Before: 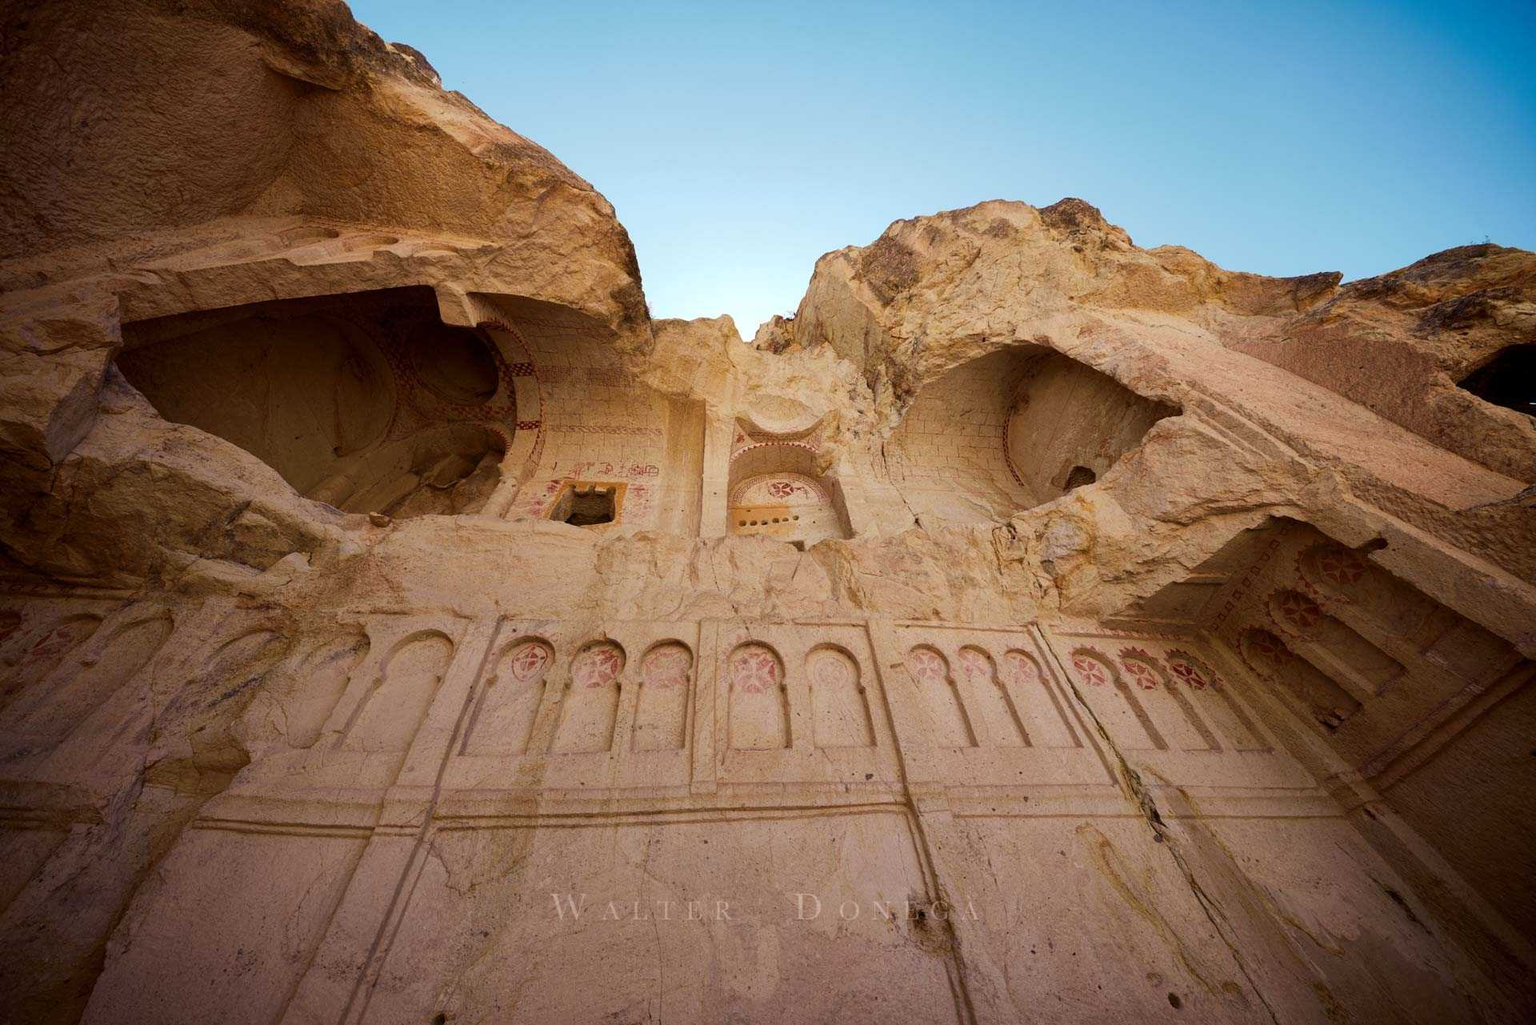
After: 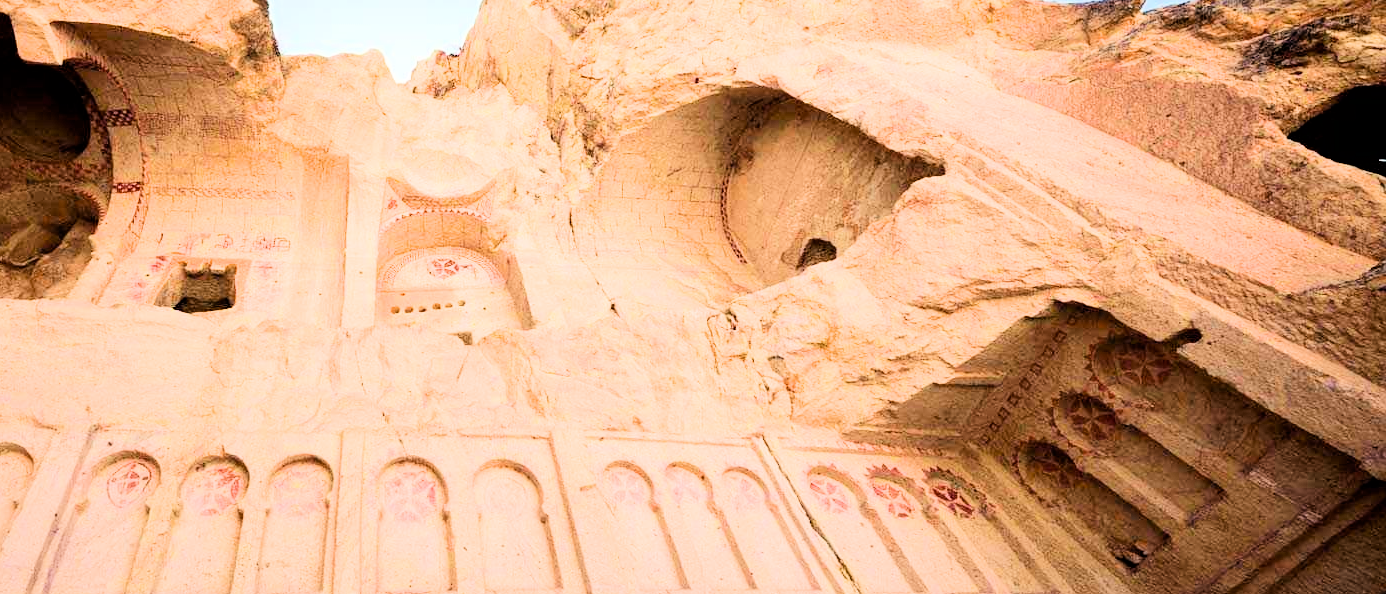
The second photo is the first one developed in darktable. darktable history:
crop and rotate: left 27.788%, top 26.903%, bottom 26.695%
filmic rgb: black relative exposure -4.03 EV, white relative exposure 3 EV, threshold 5.98 EV, hardness 3.01, contrast 1.503, iterations of high-quality reconstruction 0, enable highlight reconstruction true
tone equalizer: -8 EV 1.99 EV, -7 EV 2 EV, -6 EV 2 EV, -5 EV 2 EV, -4 EV 1.97 EV, -3 EV 1.49 EV, -2 EV 0.992 EV, -1 EV 0.523 EV, edges refinement/feathering 500, mask exposure compensation -1.57 EV, preserve details no
